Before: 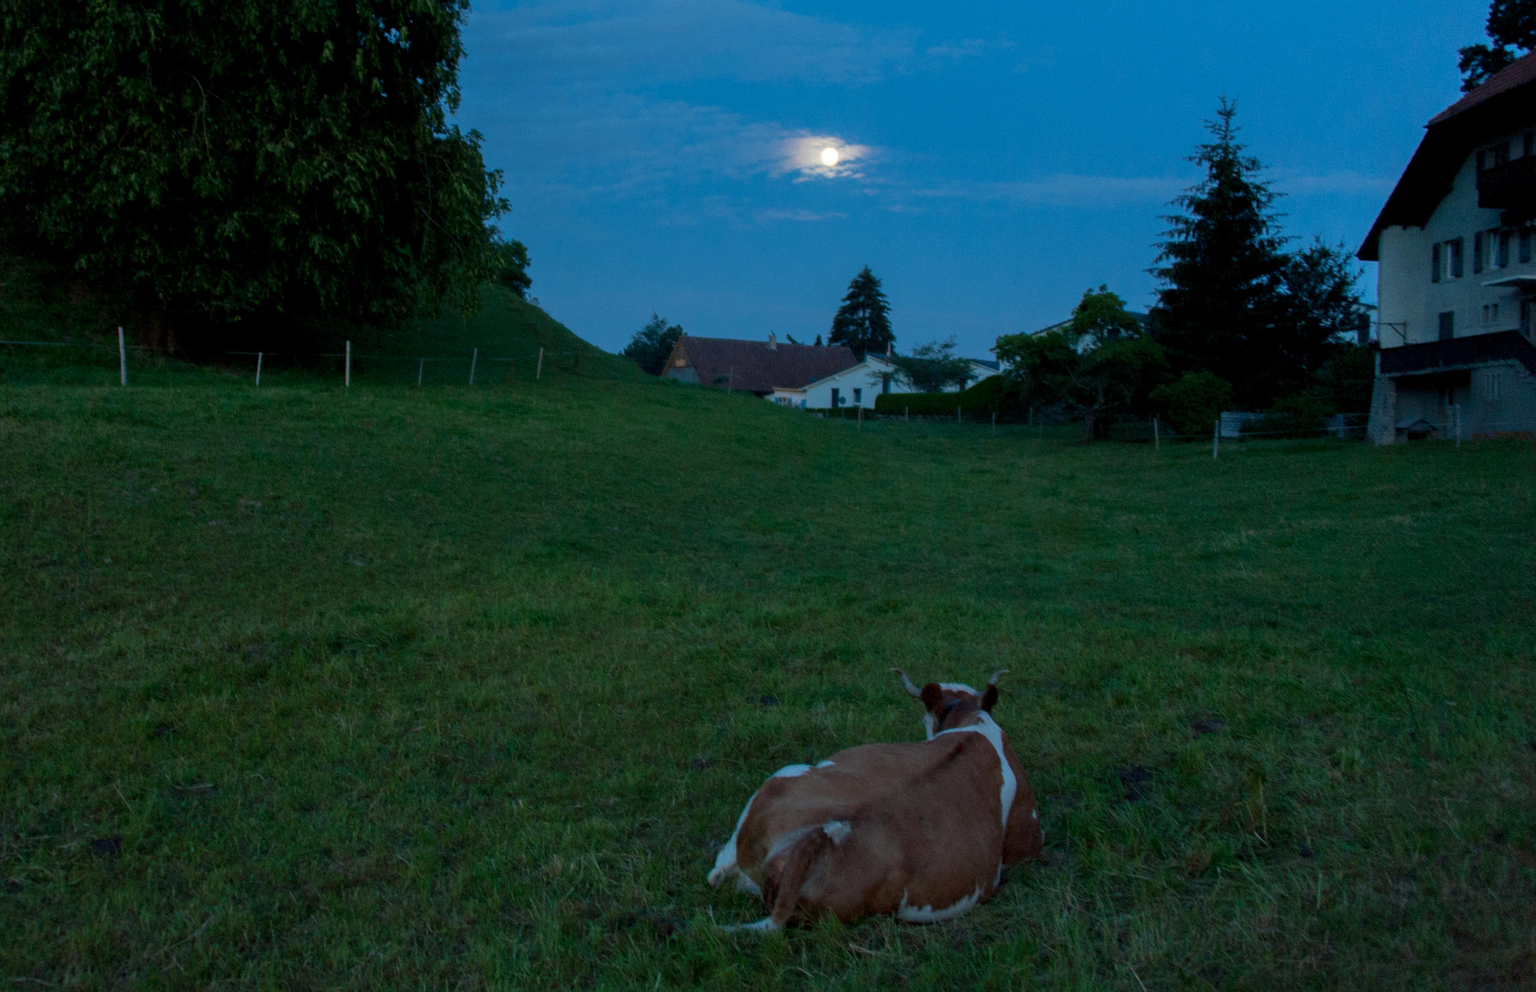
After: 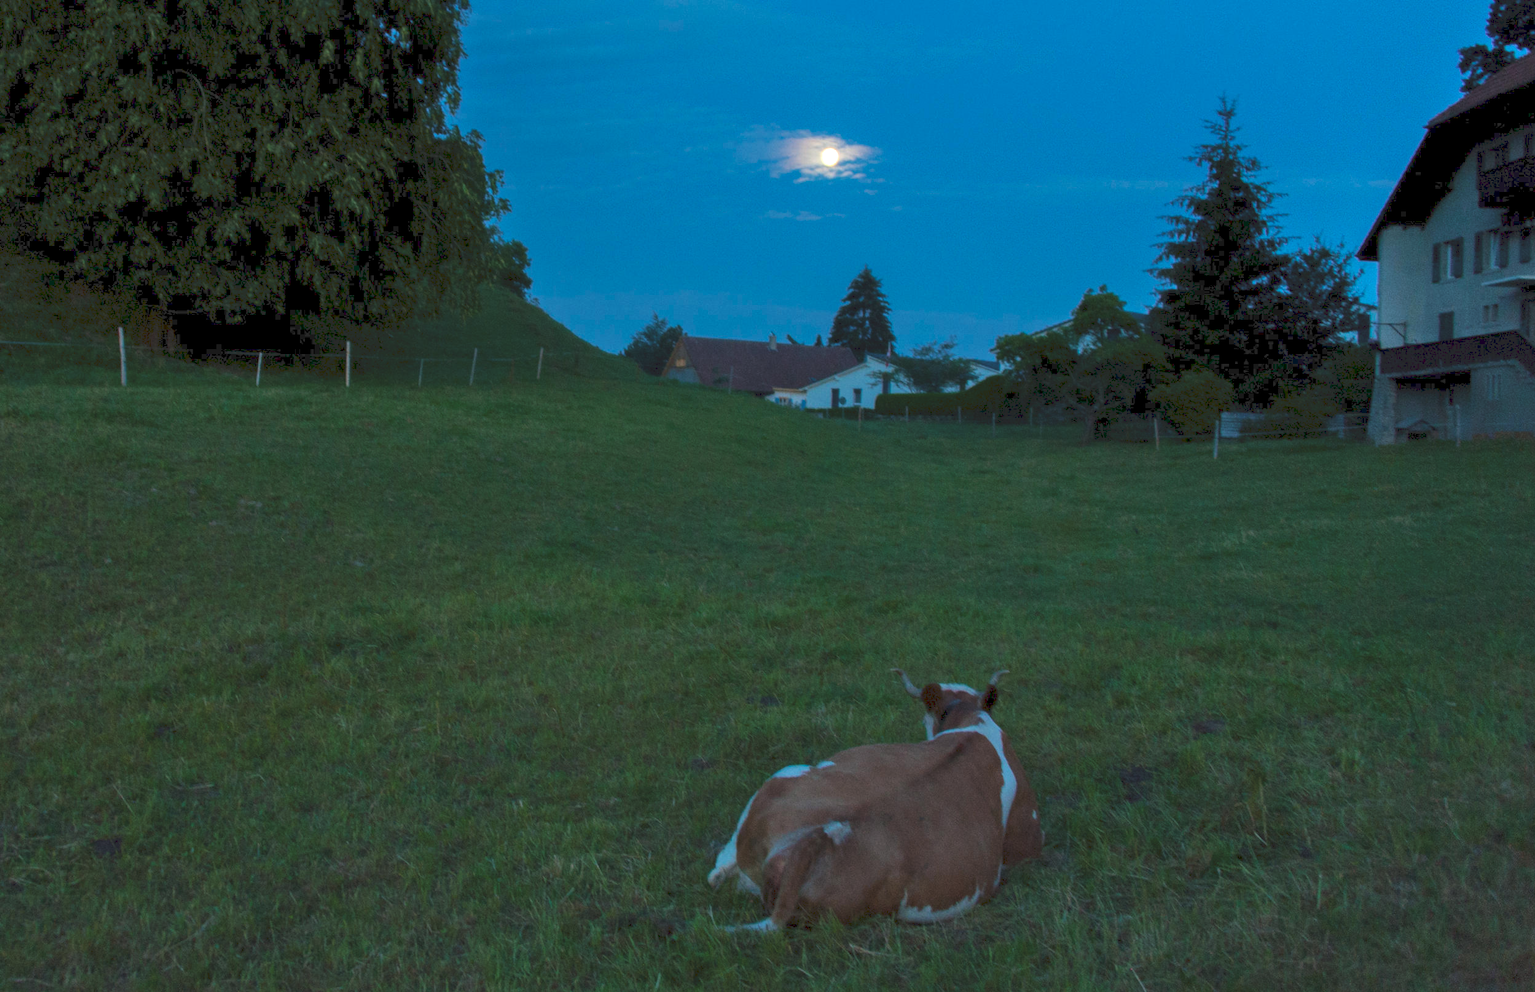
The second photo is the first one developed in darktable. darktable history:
color balance rgb: perceptual saturation grading › global saturation 16.027%, global vibrance 30.071%, contrast 10.099%
shadows and highlights: shadows 31.52, highlights -32.14, shadows color adjustment 97.68%, soften with gaussian
tone curve: curves: ch0 [(0, 0) (0.003, 0.125) (0.011, 0.139) (0.025, 0.155) (0.044, 0.174) (0.069, 0.192) (0.1, 0.211) (0.136, 0.234) (0.177, 0.262) (0.224, 0.296) (0.277, 0.337) (0.335, 0.385) (0.399, 0.436) (0.468, 0.5) (0.543, 0.573) (0.623, 0.644) (0.709, 0.713) (0.801, 0.791) (0.898, 0.881) (1, 1)], preserve colors none
